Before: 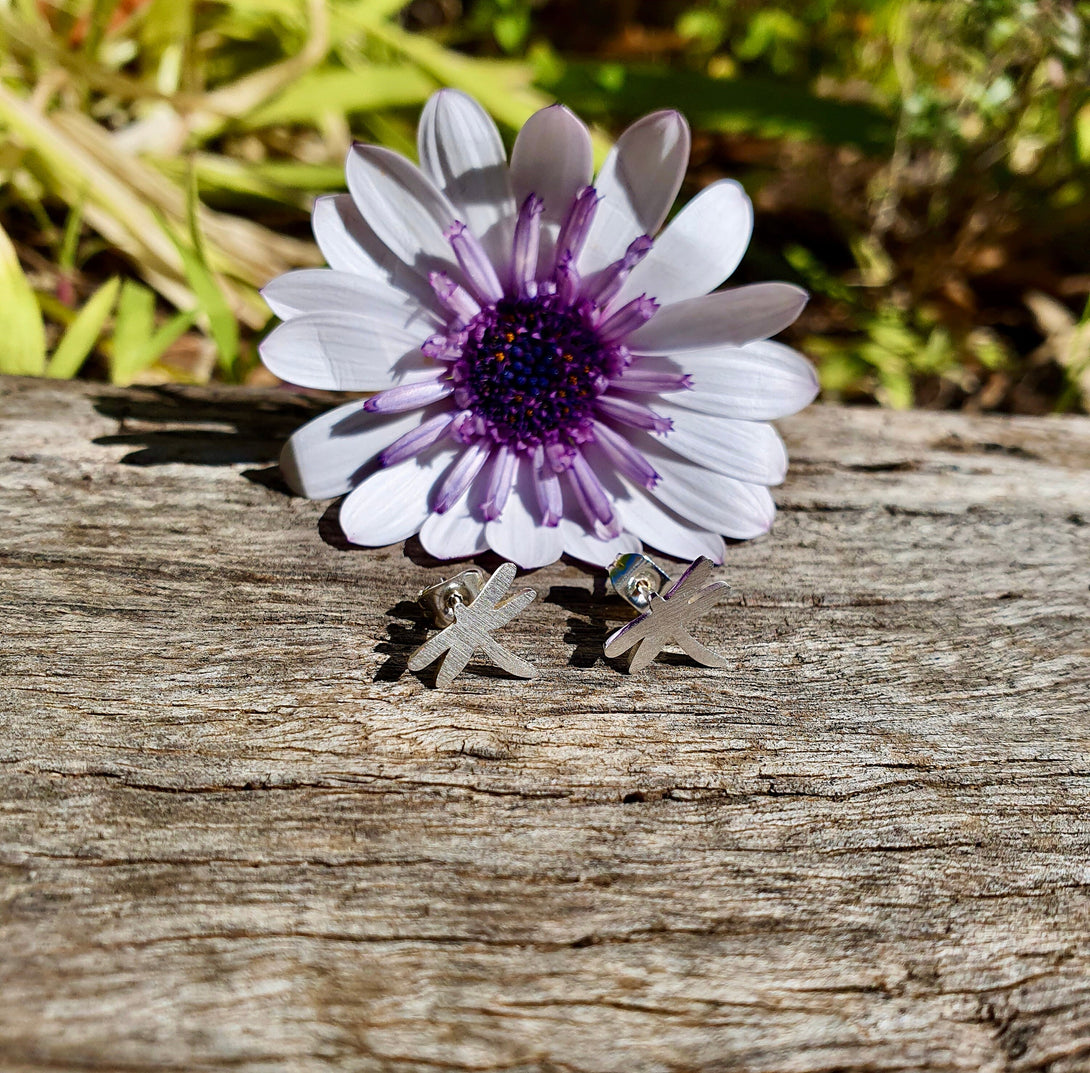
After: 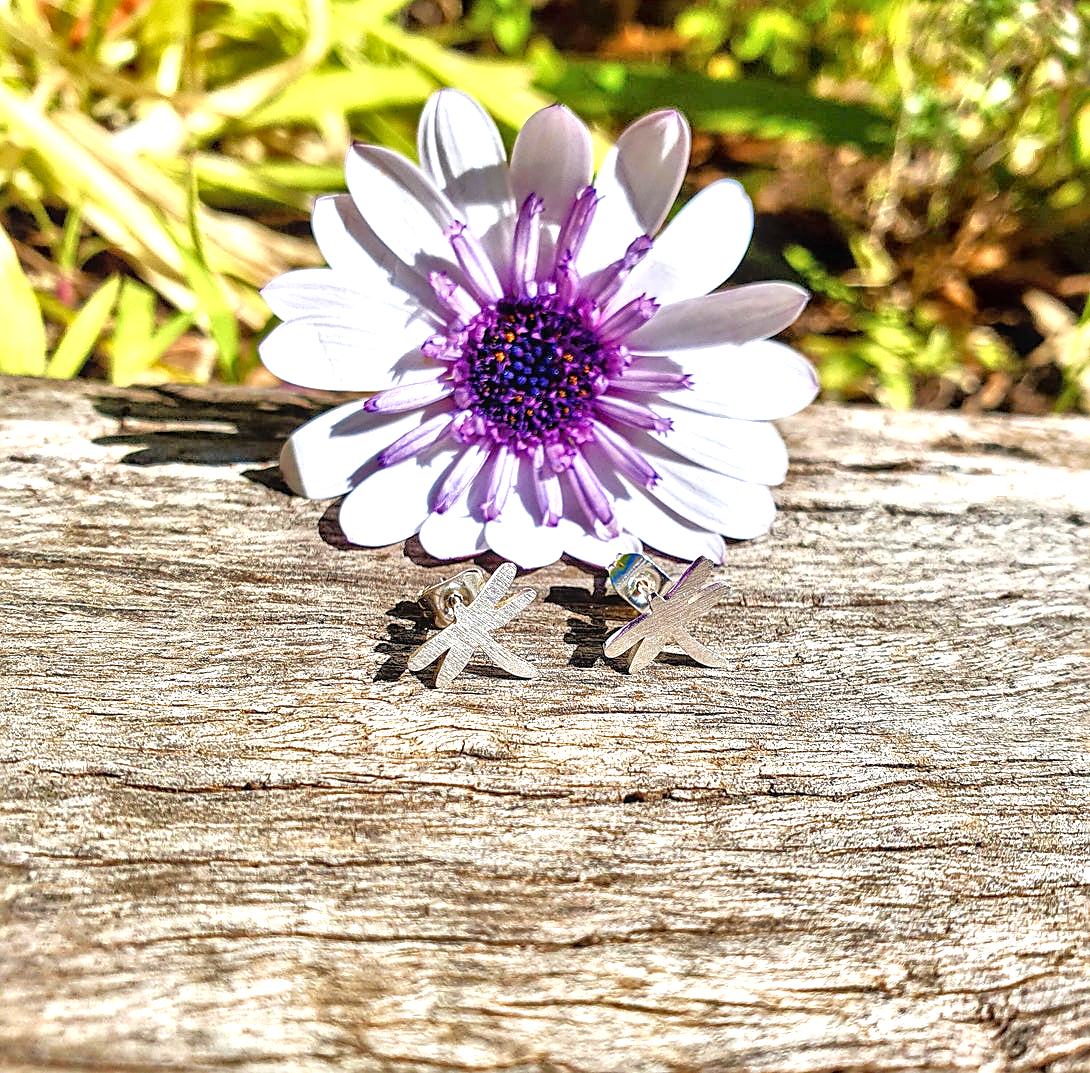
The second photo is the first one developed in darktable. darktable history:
exposure: exposure 1 EV, compensate highlight preservation false
tone equalizer: -7 EV 0.15 EV, -6 EV 0.6 EV, -5 EV 1.15 EV, -4 EV 1.33 EV, -3 EV 1.15 EV, -2 EV 0.6 EV, -1 EV 0.15 EV, mask exposure compensation -0.5 EV
local contrast: on, module defaults
sharpen: on, module defaults
